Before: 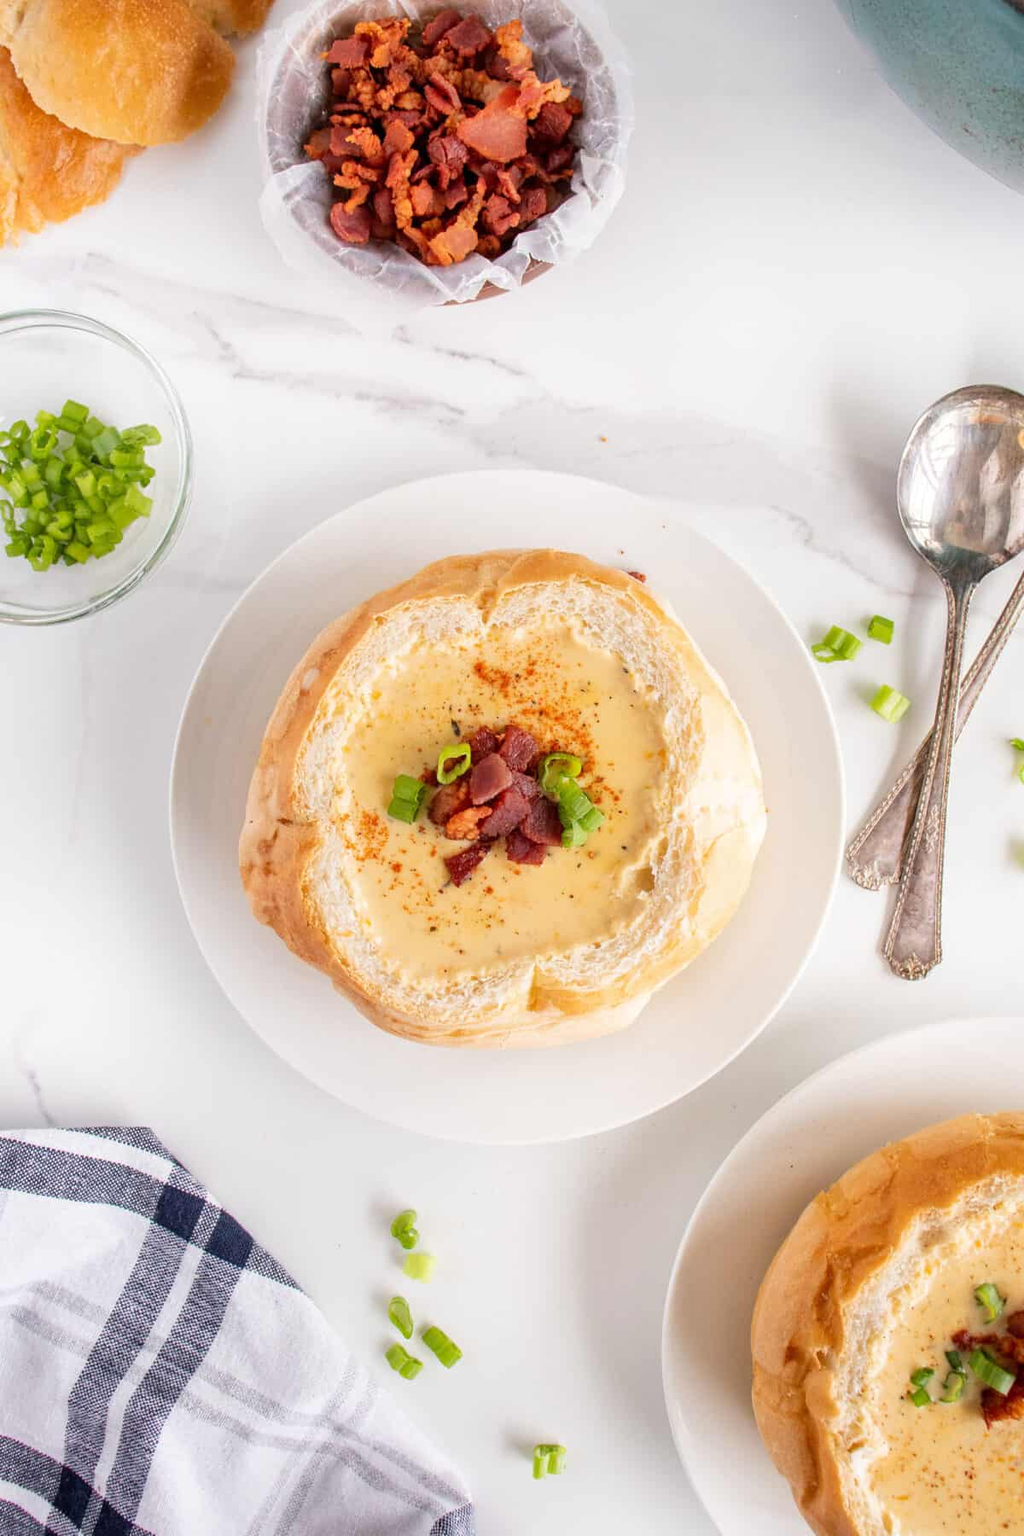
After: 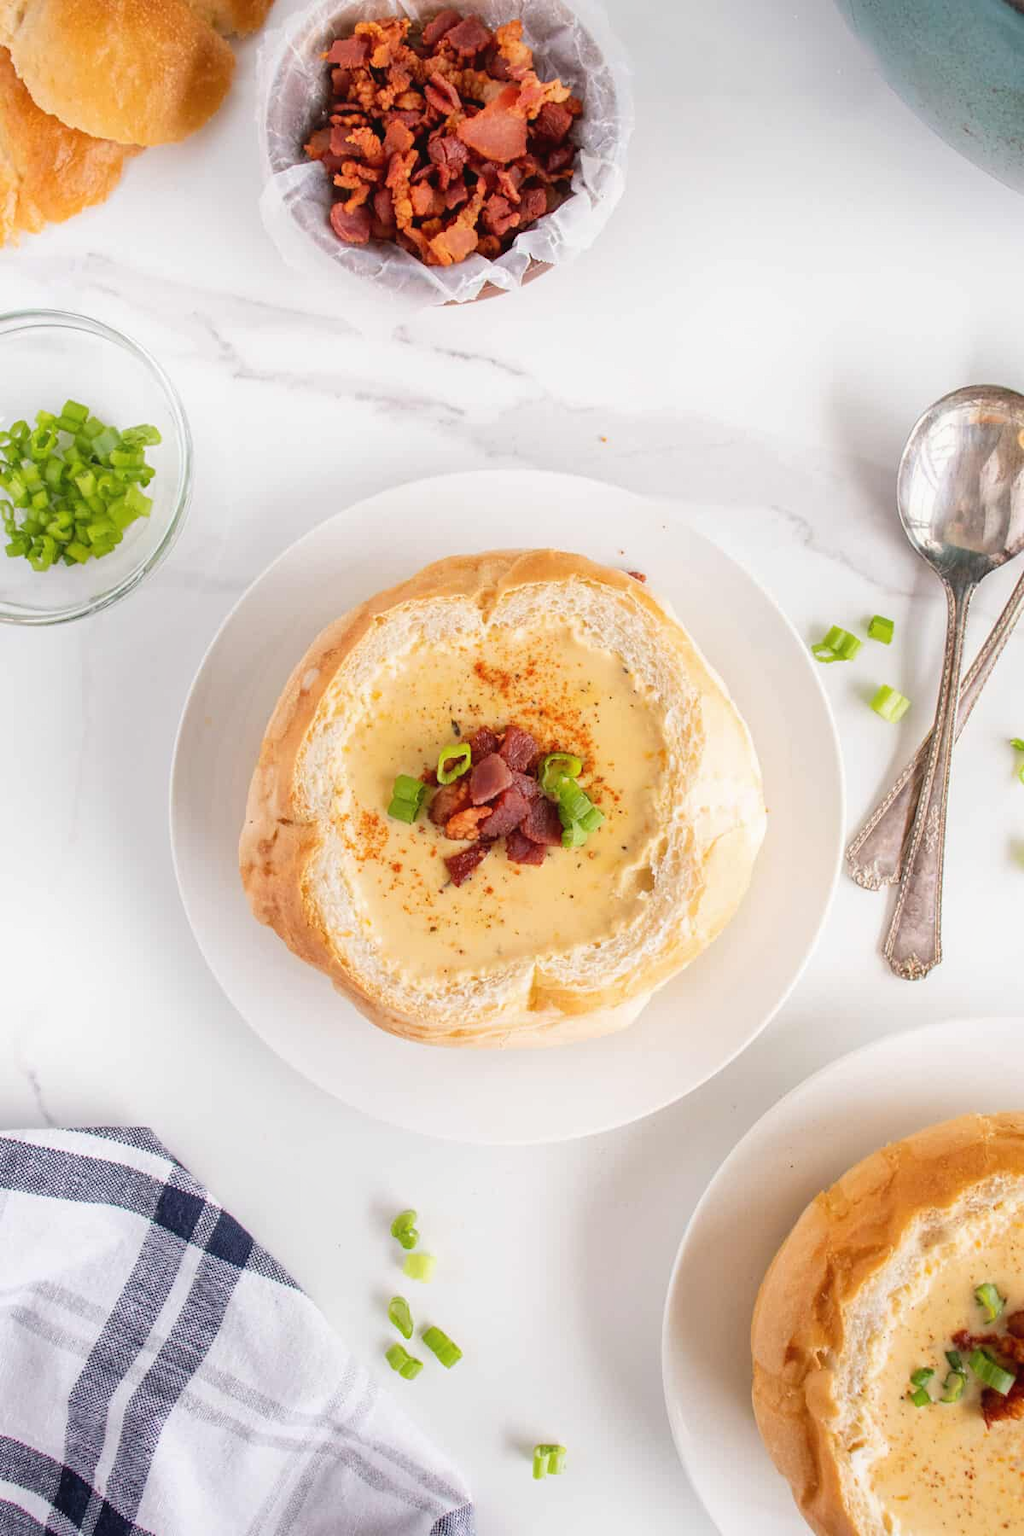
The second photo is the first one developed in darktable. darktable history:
contrast equalizer: octaves 7, y [[0.6 ×6], [0.55 ×6], [0 ×6], [0 ×6], [0 ×6]], mix -0.213
